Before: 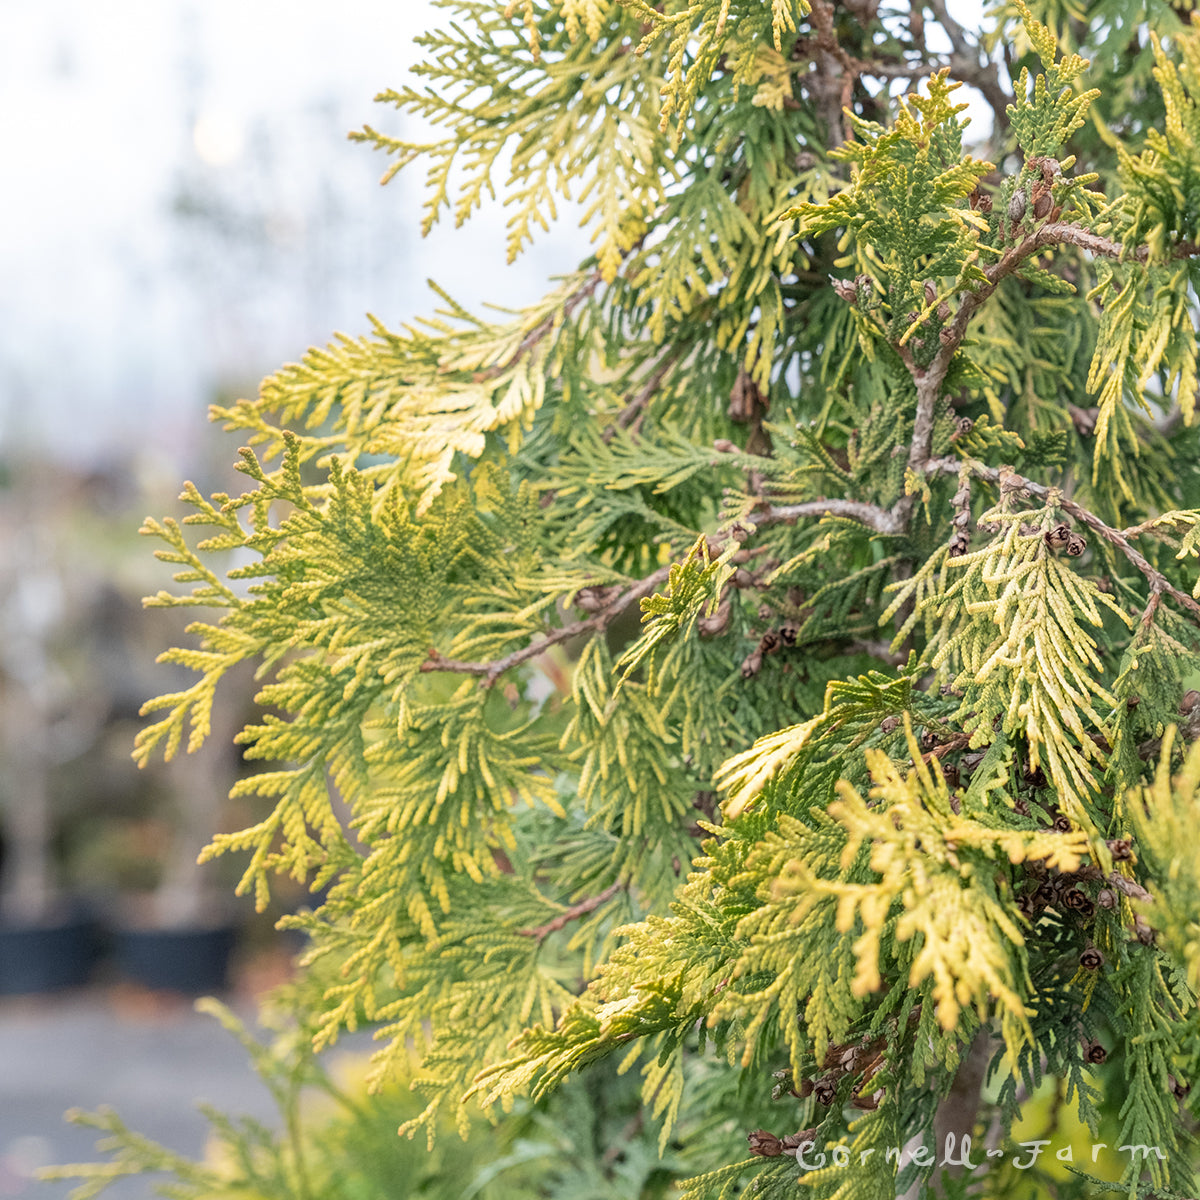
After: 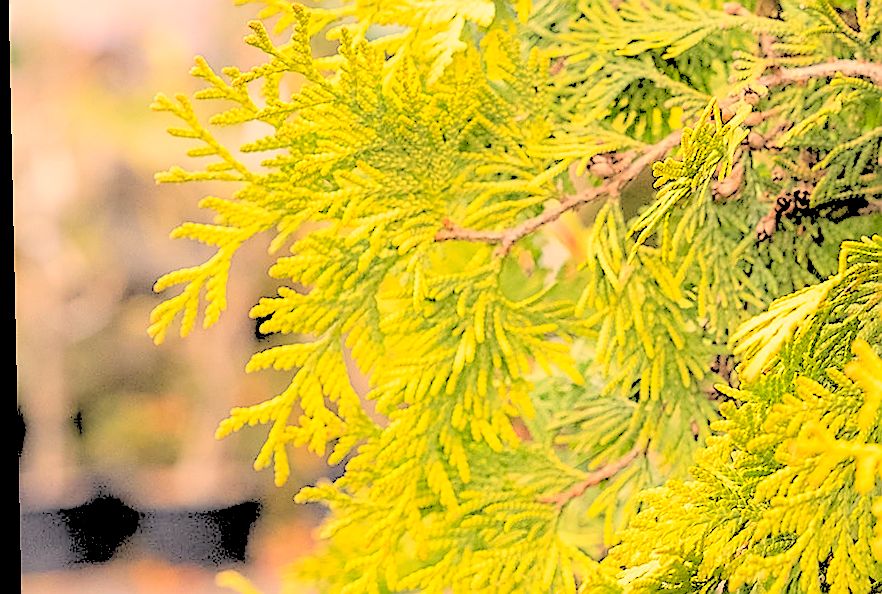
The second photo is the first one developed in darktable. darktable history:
contrast brightness saturation: contrast 0.1, brightness 0.3, saturation 0.14
crop: top 36.498%, right 27.964%, bottom 14.995%
rgb levels: levels [[0.027, 0.429, 0.996], [0, 0.5, 1], [0, 0.5, 1]]
sharpen: radius 1.4, amount 1.25, threshold 0.7
color correction: highlights a* 15, highlights b* 31.55
rotate and perspective: rotation -1.24°, automatic cropping off
haze removal: compatibility mode true, adaptive false
tone equalizer: on, module defaults
